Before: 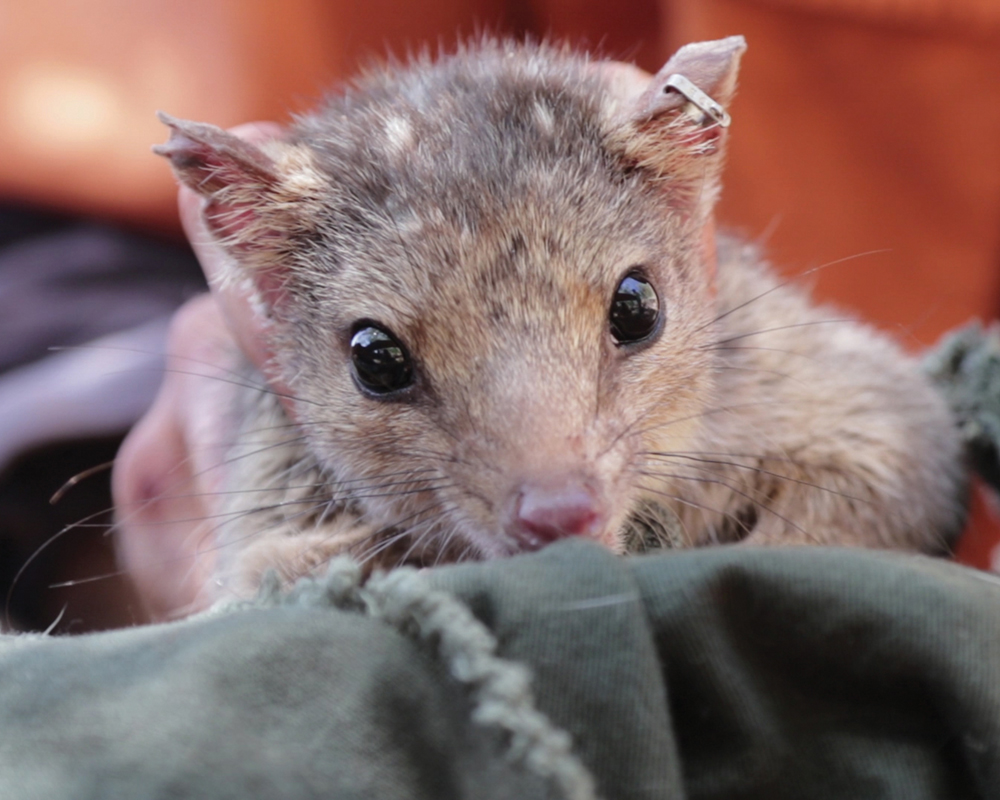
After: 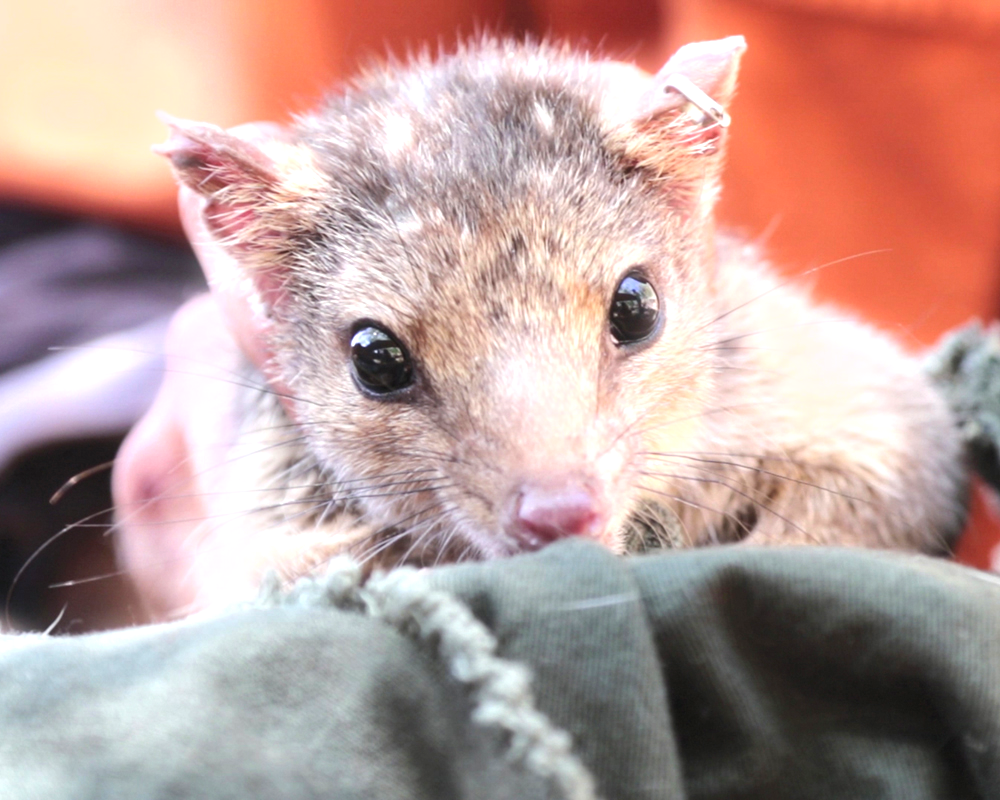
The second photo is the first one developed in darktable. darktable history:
bloom: size 3%, threshold 100%, strength 0%
exposure: exposure 1.2 EV, compensate highlight preservation false
